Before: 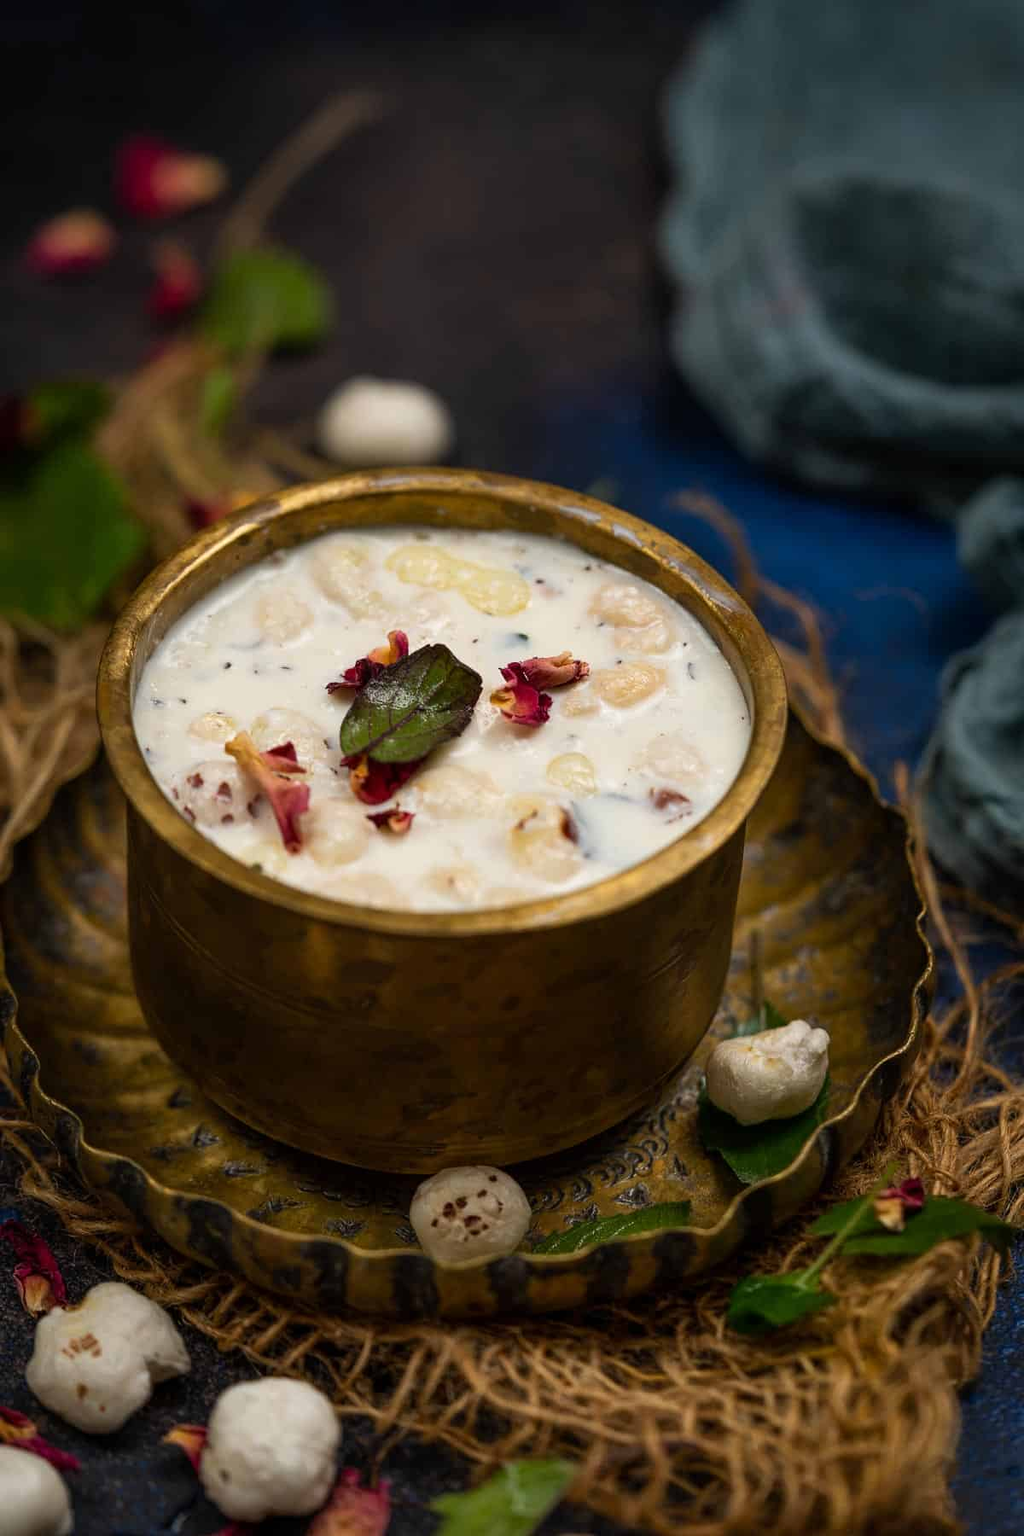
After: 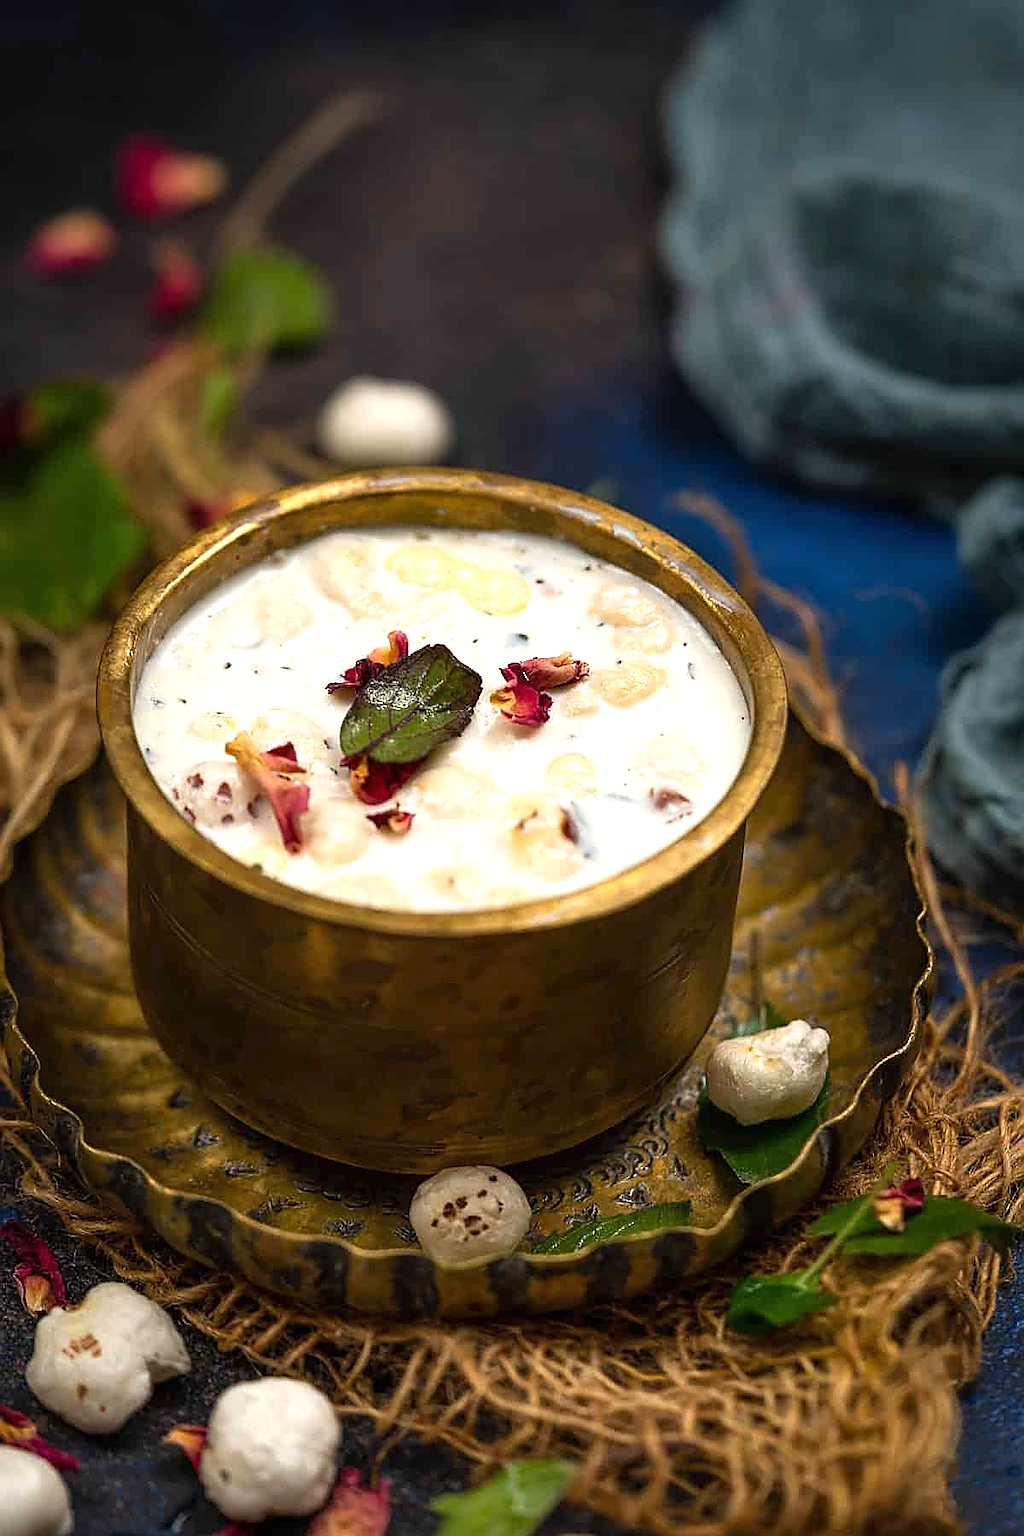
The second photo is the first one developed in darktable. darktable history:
exposure: black level correction 0, exposure 0.701 EV, compensate exposure bias true, compensate highlight preservation false
sharpen: radius 1.359, amount 1.233, threshold 0.686
